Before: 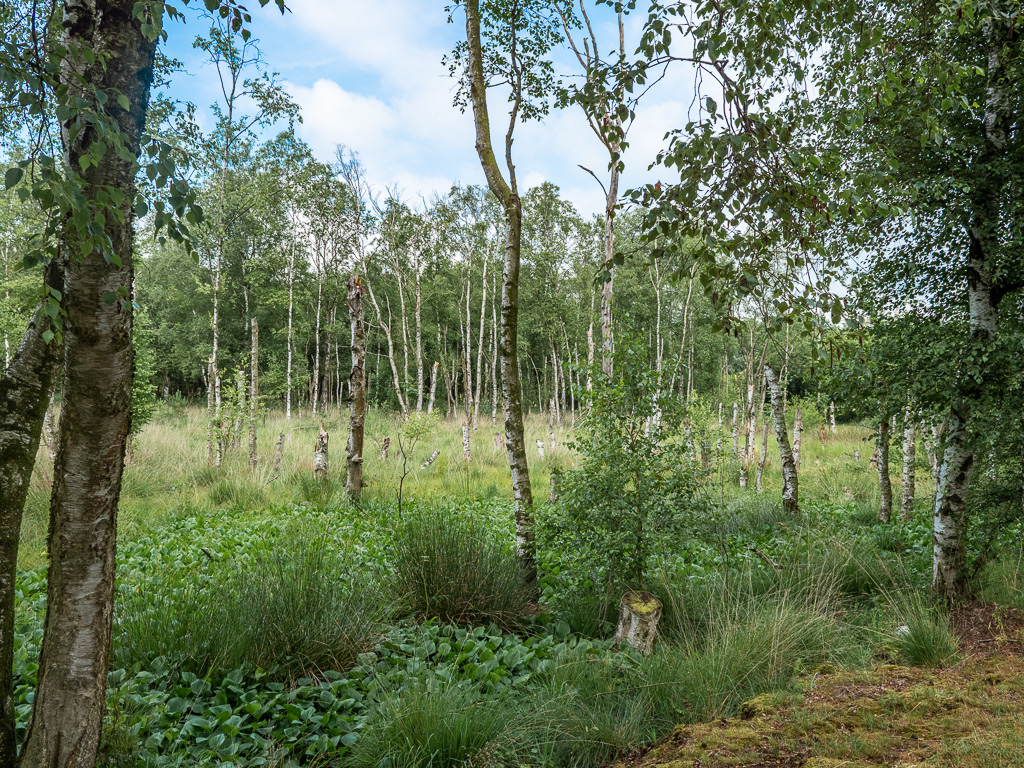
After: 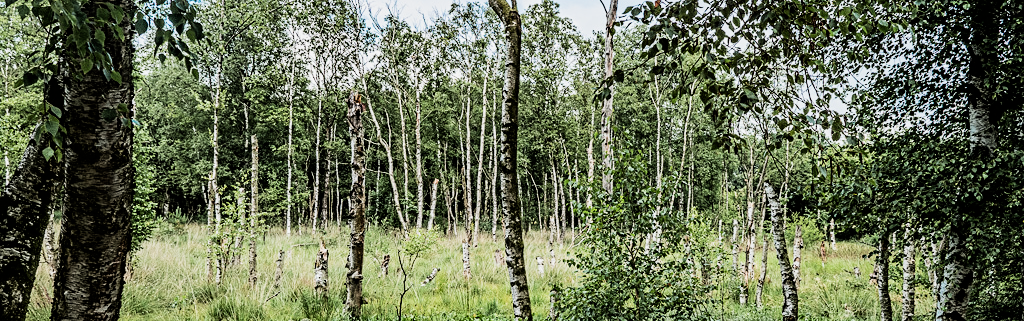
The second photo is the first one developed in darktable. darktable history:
crop and rotate: top 23.84%, bottom 34.294%
contrast equalizer: y [[0.5, 0.5, 0.5, 0.539, 0.64, 0.611], [0.5 ×6], [0.5 ×6], [0 ×6], [0 ×6]]
filmic rgb: black relative exposure -5 EV, hardness 2.88, contrast 1.3, highlights saturation mix -30%
tone equalizer: -8 EV -0.417 EV, -7 EV -0.389 EV, -6 EV -0.333 EV, -5 EV -0.222 EV, -3 EV 0.222 EV, -2 EV 0.333 EV, -1 EV 0.389 EV, +0 EV 0.417 EV, edges refinement/feathering 500, mask exposure compensation -1.57 EV, preserve details no
